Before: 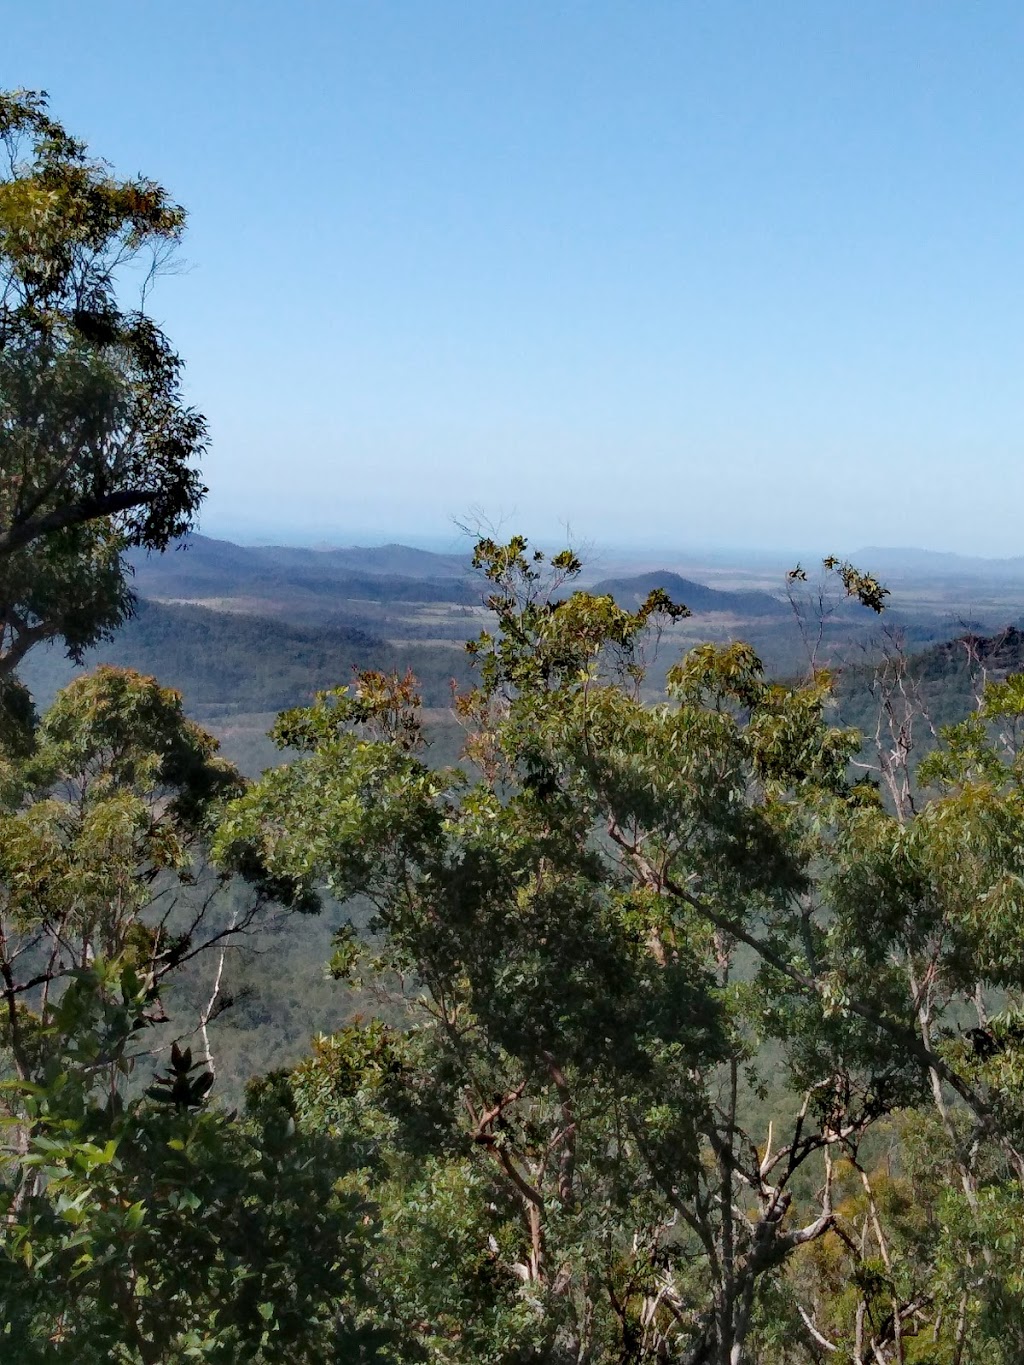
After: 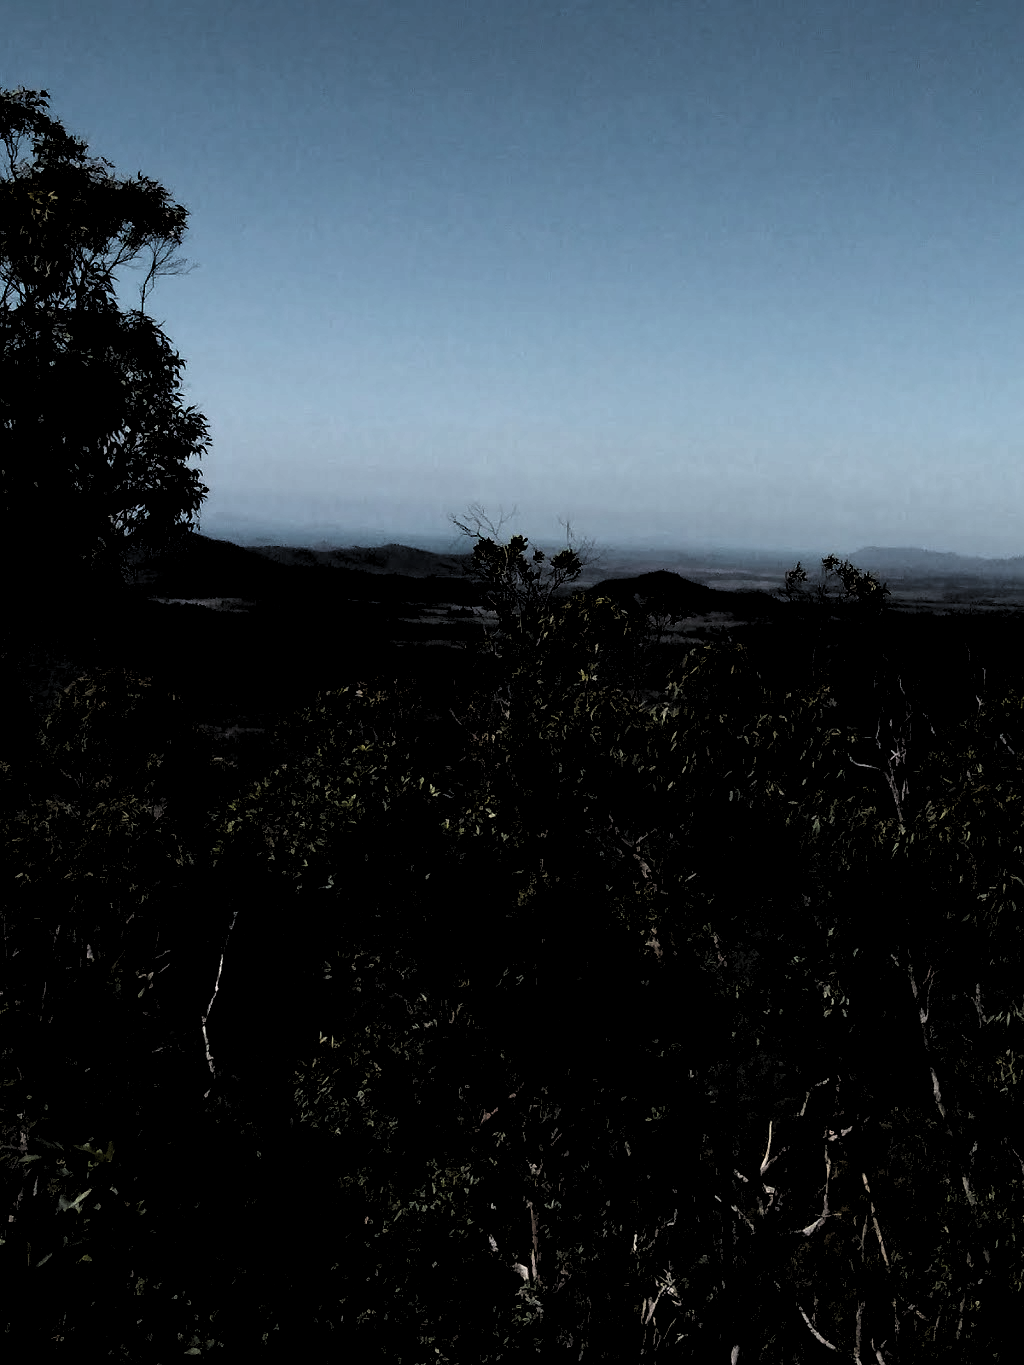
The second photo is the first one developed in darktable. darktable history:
levels: gray 50.78%, levels [0.514, 0.759, 1]
